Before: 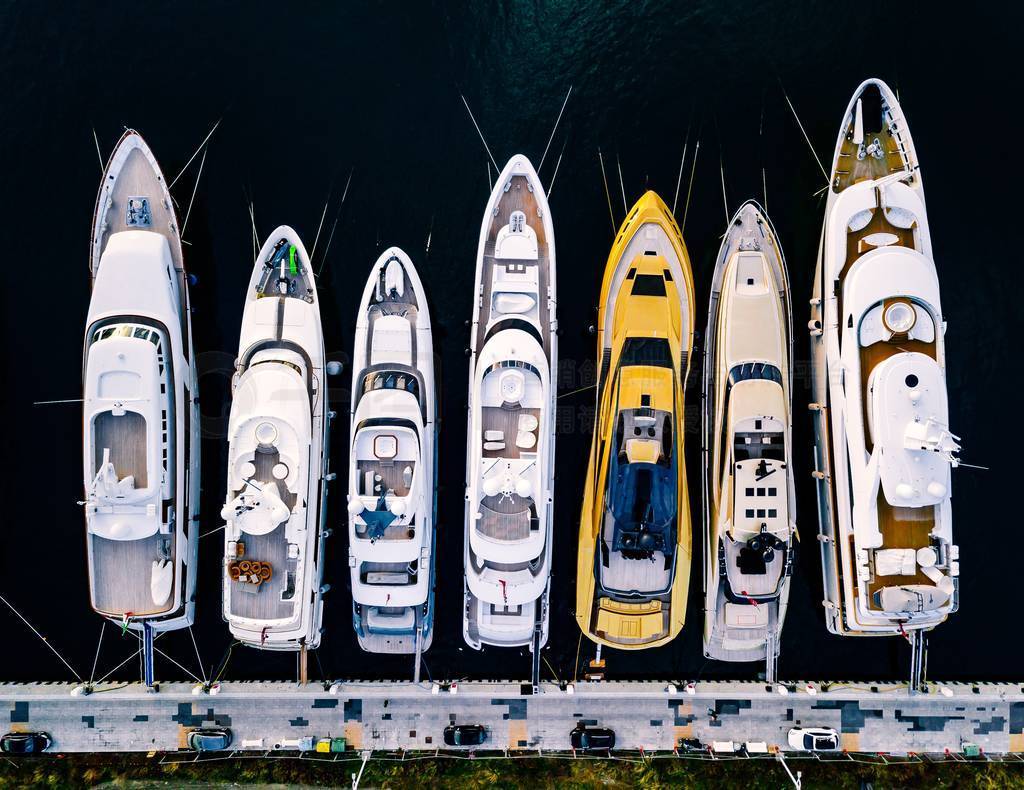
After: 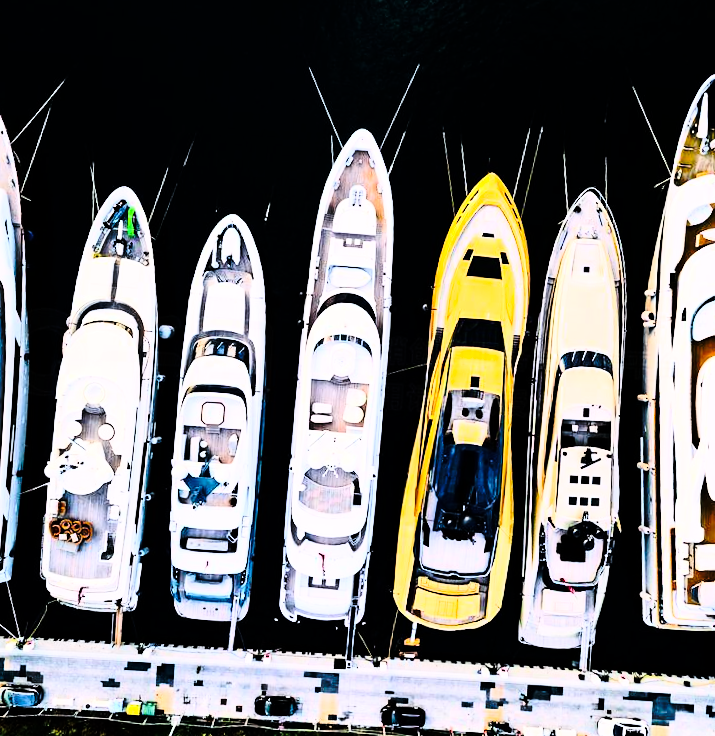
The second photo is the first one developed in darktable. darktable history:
crop and rotate: angle -3.27°, left 14.277%, top 0.028%, right 10.766%, bottom 0.028%
rgb curve: curves: ch0 [(0, 0) (0.21, 0.15) (0.24, 0.21) (0.5, 0.75) (0.75, 0.96) (0.89, 0.99) (1, 1)]; ch1 [(0, 0.02) (0.21, 0.13) (0.25, 0.2) (0.5, 0.67) (0.75, 0.9) (0.89, 0.97) (1, 1)]; ch2 [(0, 0.02) (0.21, 0.13) (0.25, 0.2) (0.5, 0.67) (0.75, 0.9) (0.89, 0.97) (1, 1)], compensate middle gray true
base curve: curves: ch0 [(0, 0) (0.073, 0.04) (0.157, 0.139) (0.492, 0.492) (0.758, 0.758) (1, 1)], preserve colors none
